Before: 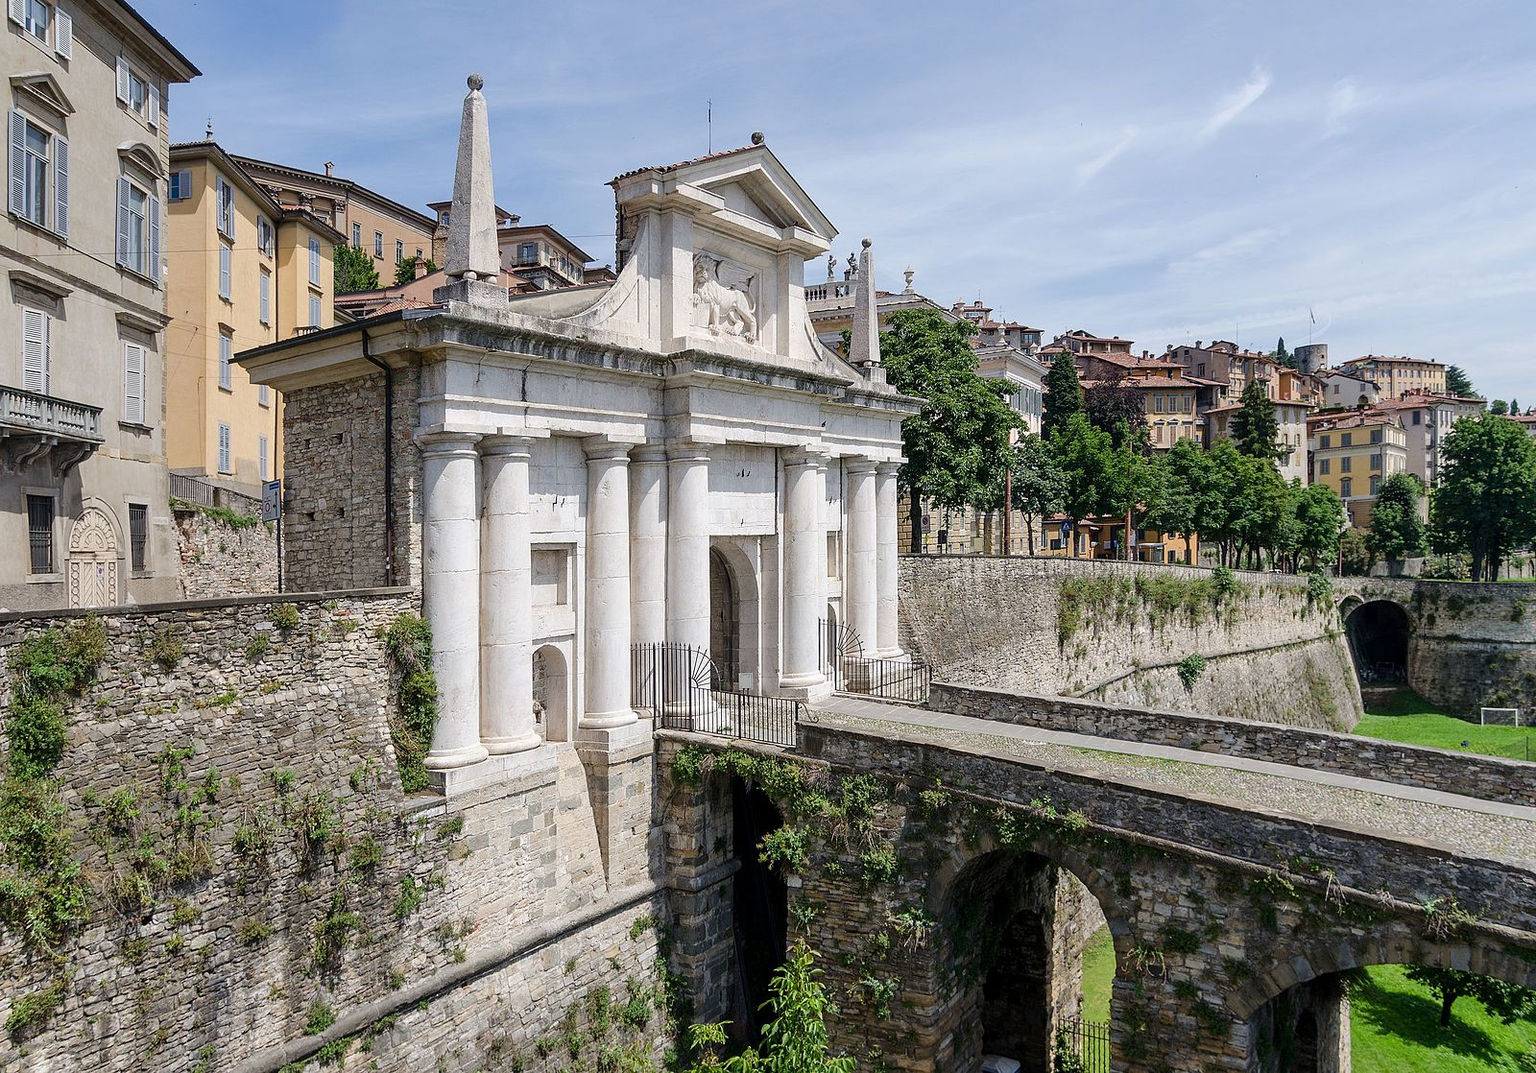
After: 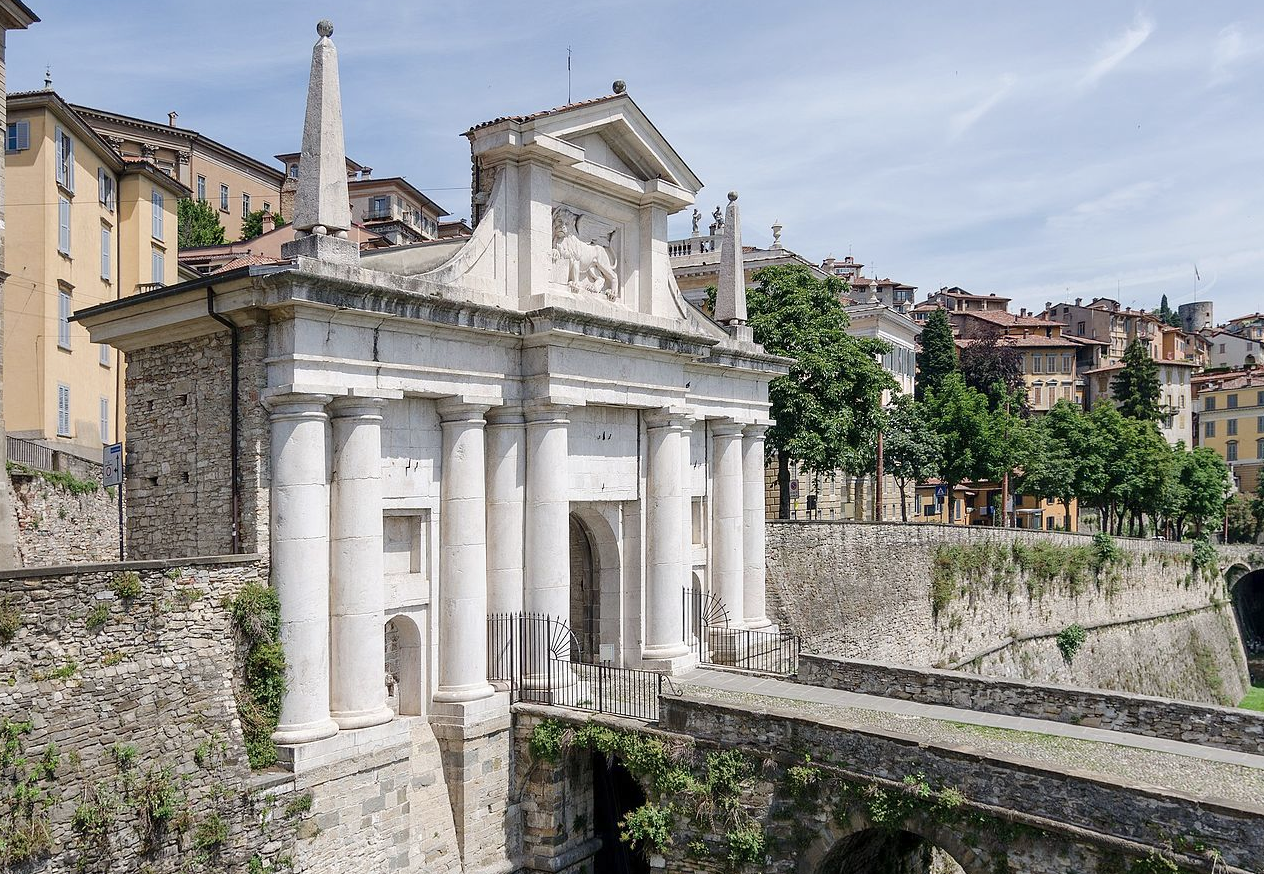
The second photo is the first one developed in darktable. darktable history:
color correction: highlights b* 0.063, saturation 0.831
levels: levels [0, 0.478, 1]
crop and rotate: left 10.669%, top 5.122%, right 10.328%, bottom 16.684%
